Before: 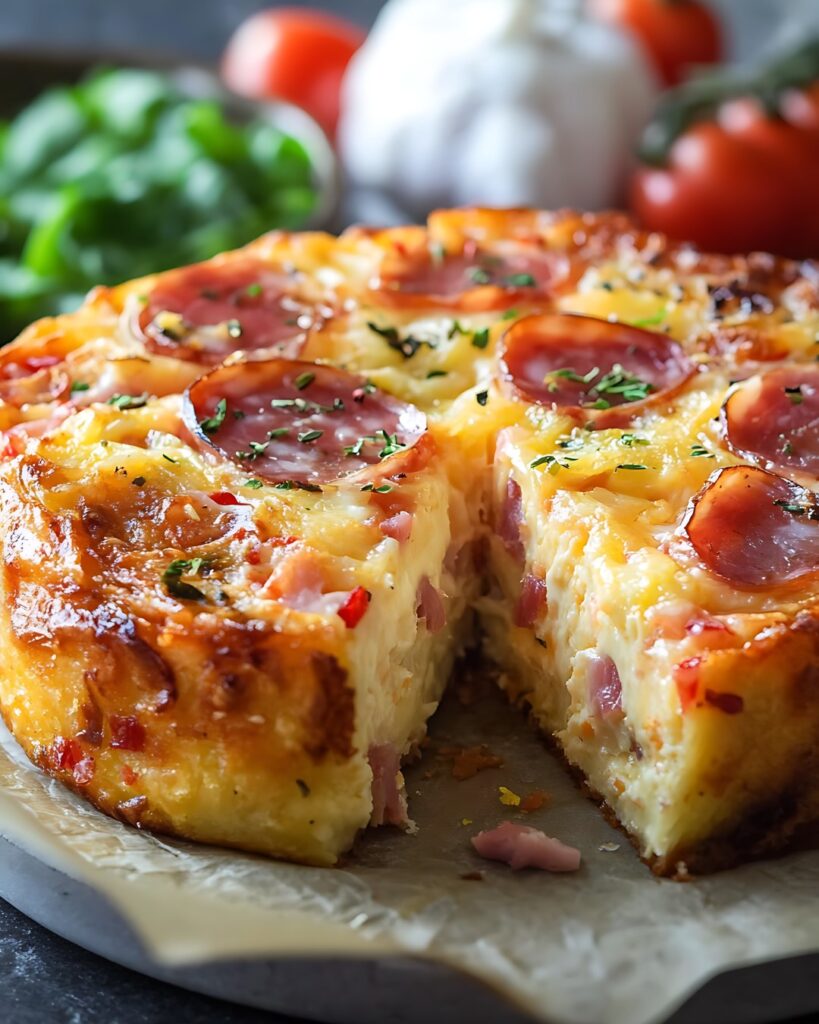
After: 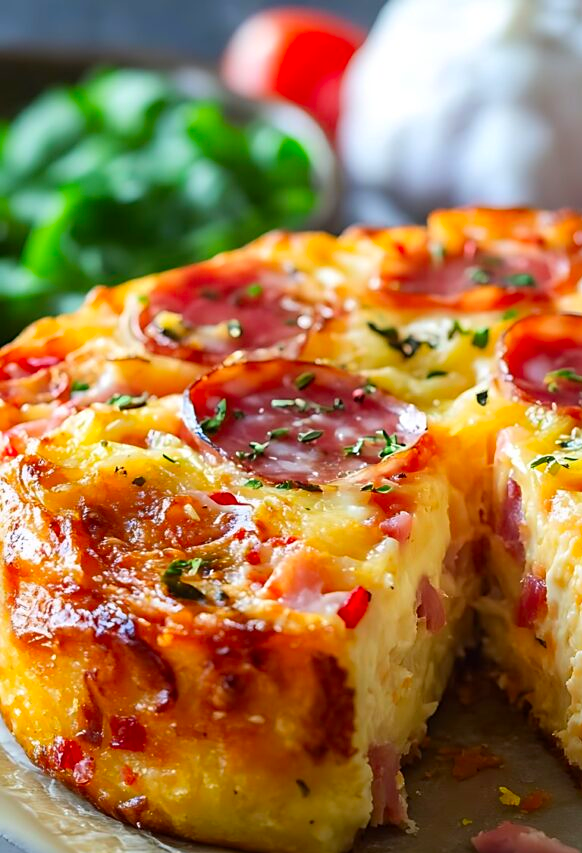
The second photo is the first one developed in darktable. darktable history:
sharpen: amount 0.2
crop: right 28.885%, bottom 16.626%
color correction: saturation 1.34
